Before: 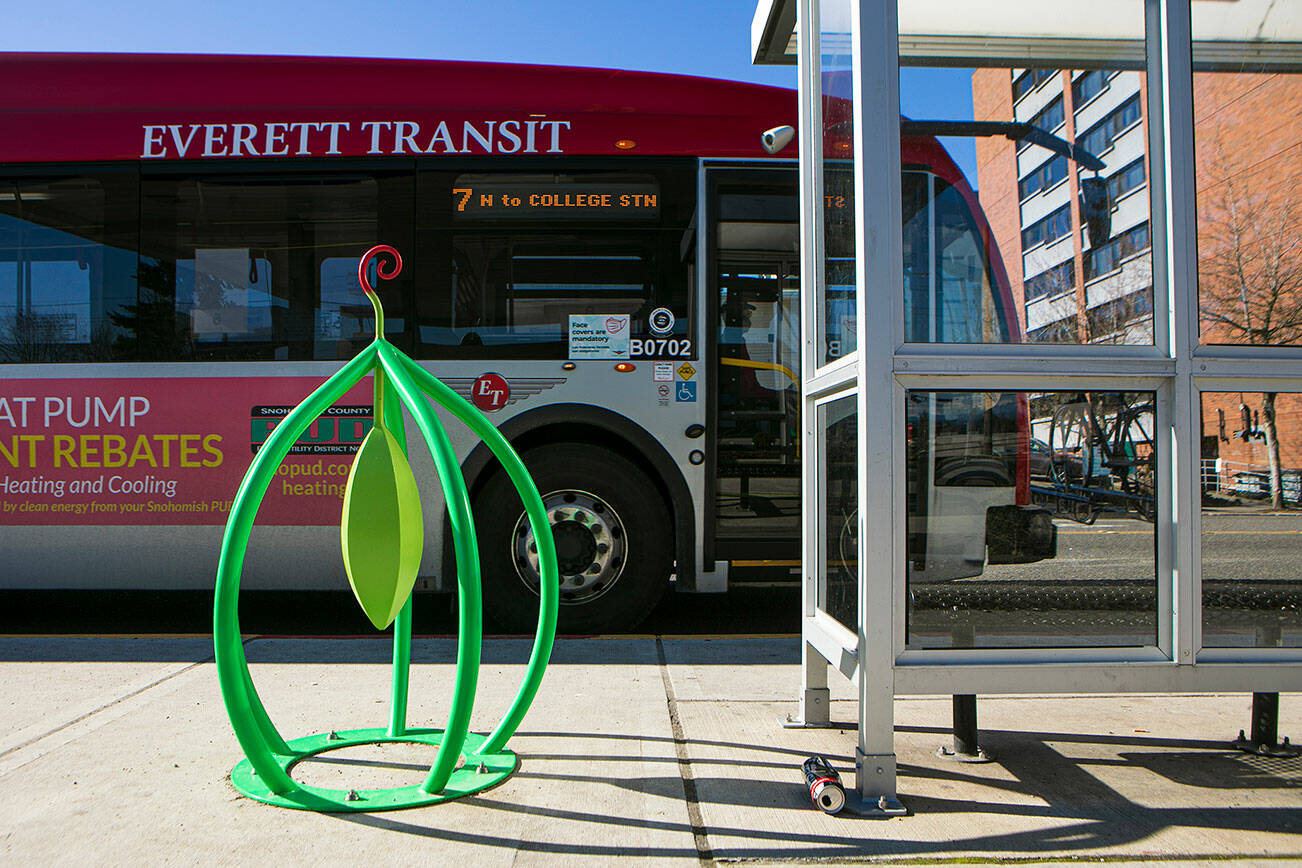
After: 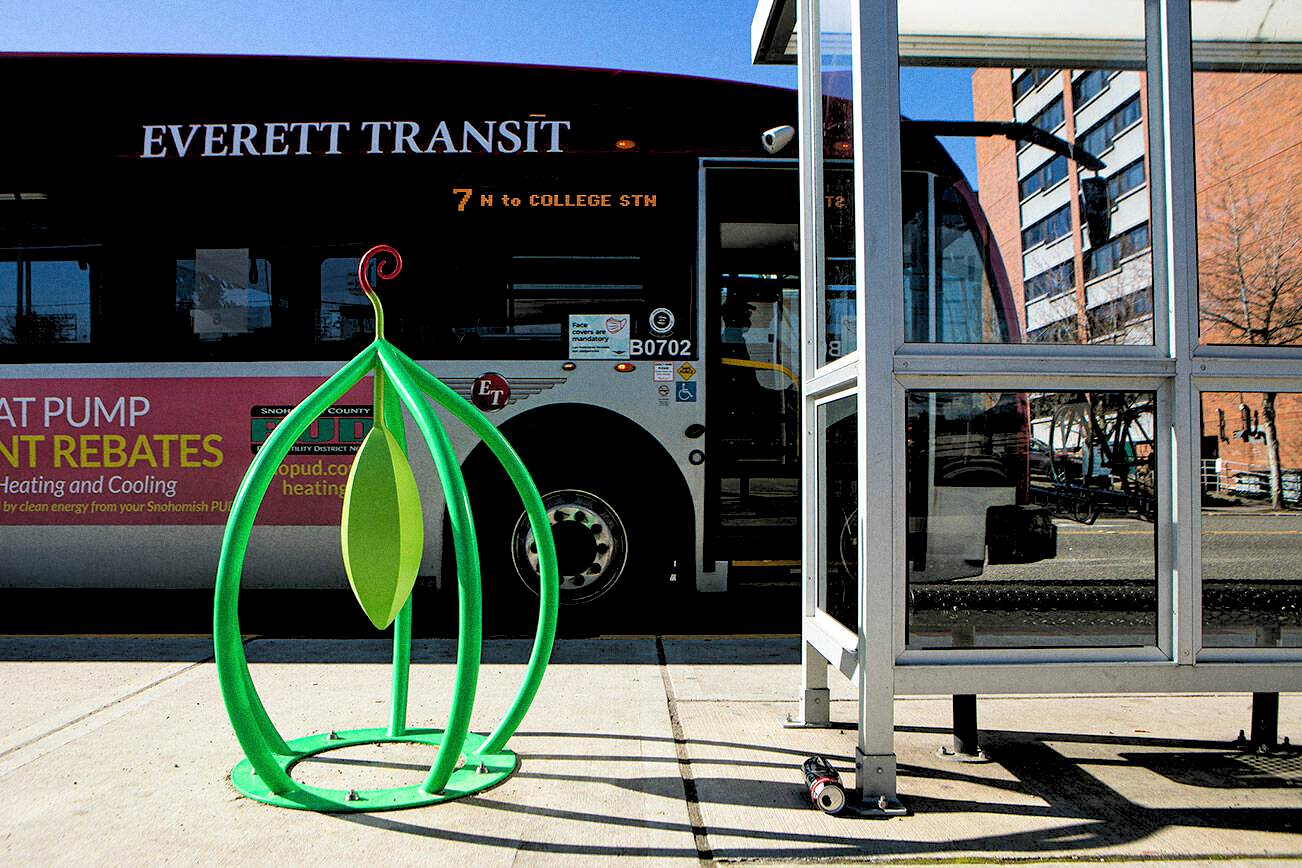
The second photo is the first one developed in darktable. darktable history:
grain: coarseness 0.09 ISO
rgb levels: levels [[0.029, 0.461, 0.922], [0, 0.5, 1], [0, 0.5, 1]]
